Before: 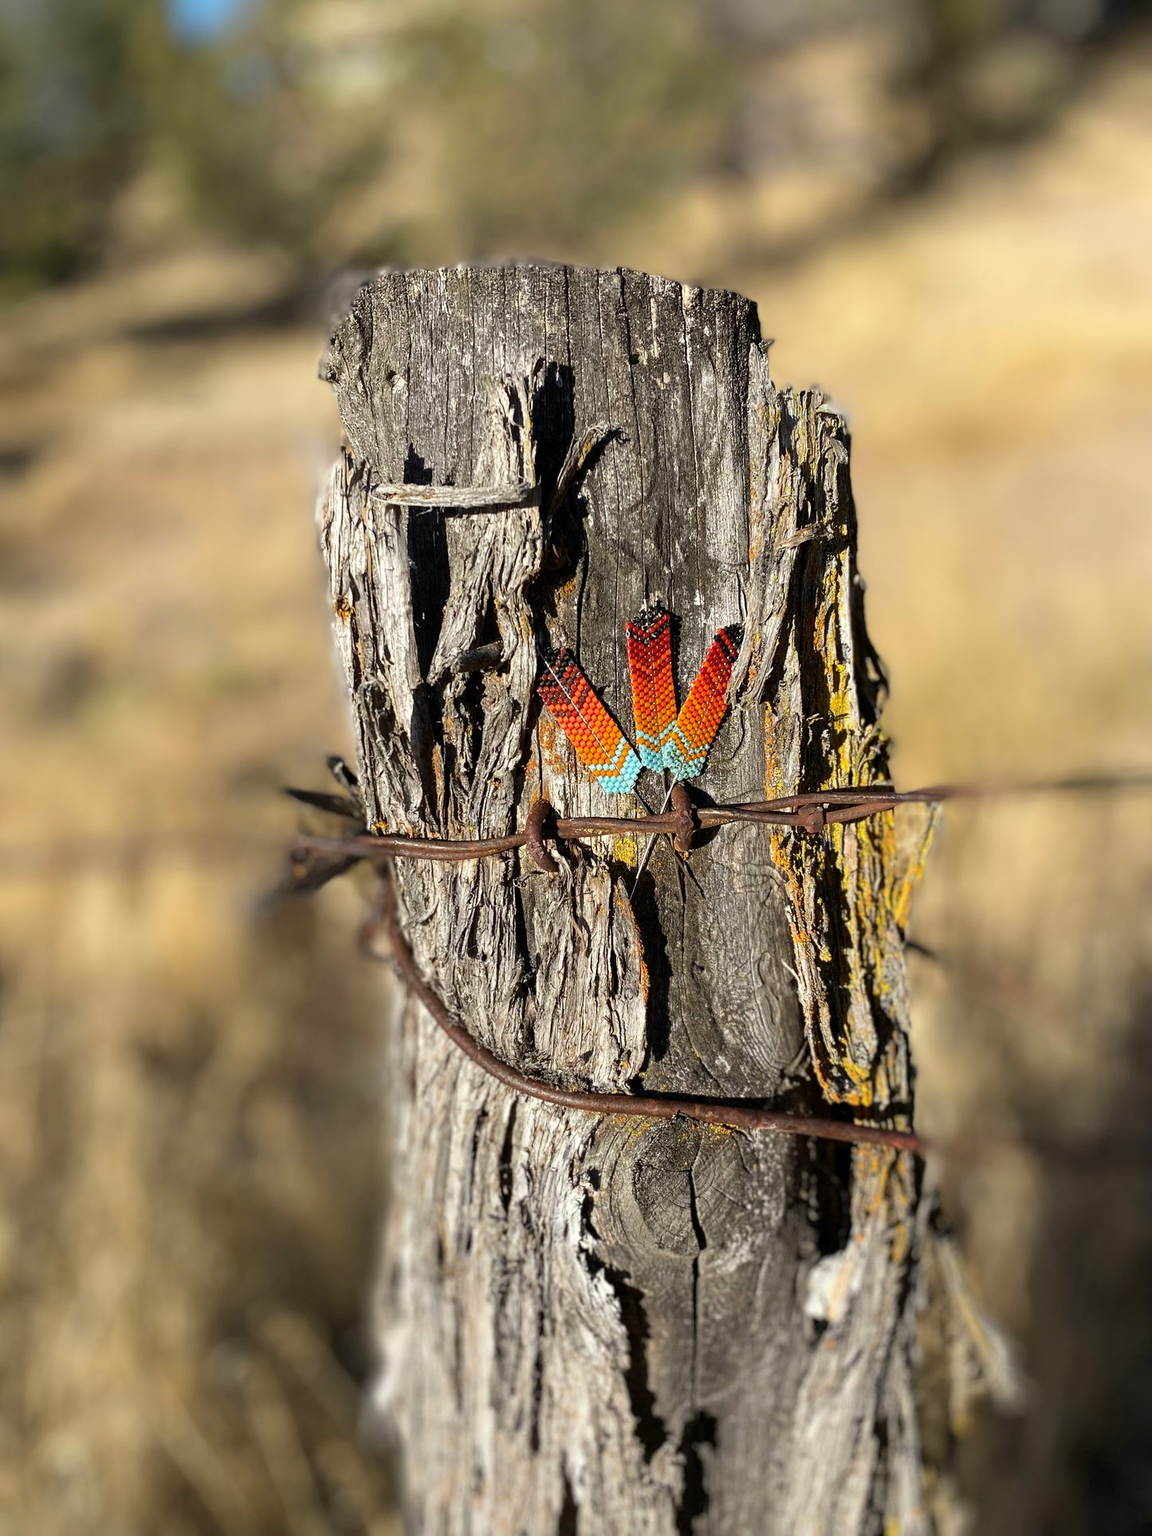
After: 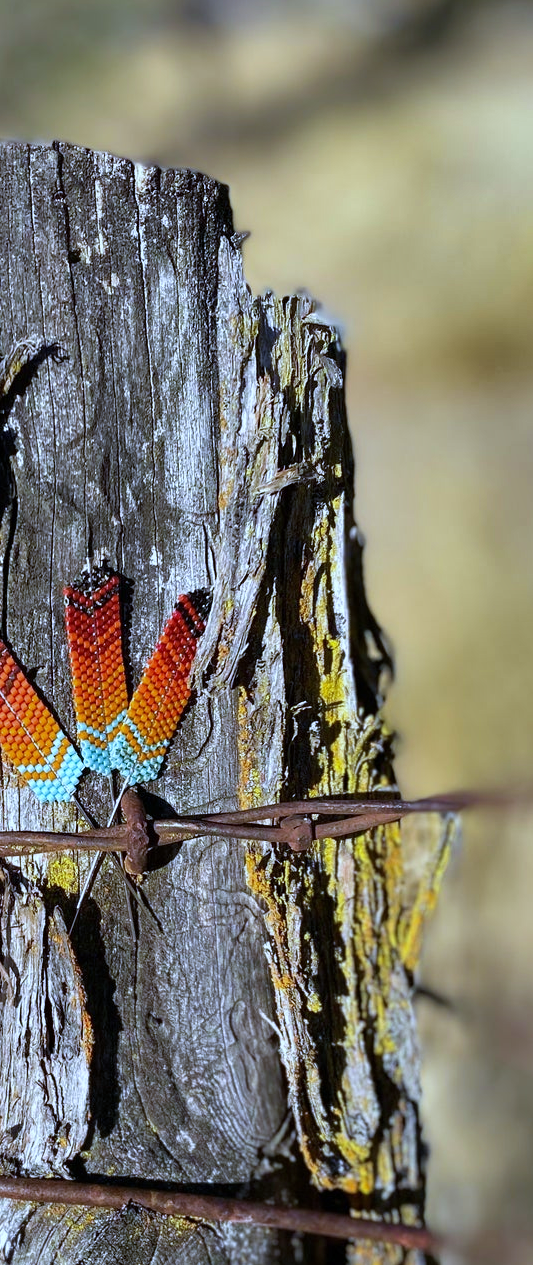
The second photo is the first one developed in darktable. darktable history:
crop and rotate: left 49.936%, top 10.094%, right 13.136%, bottom 24.256%
shadows and highlights: shadows 24.5, highlights -78.15, soften with gaussian
velvia: on, module defaults
white balance: red 0.871, blue 1.249
